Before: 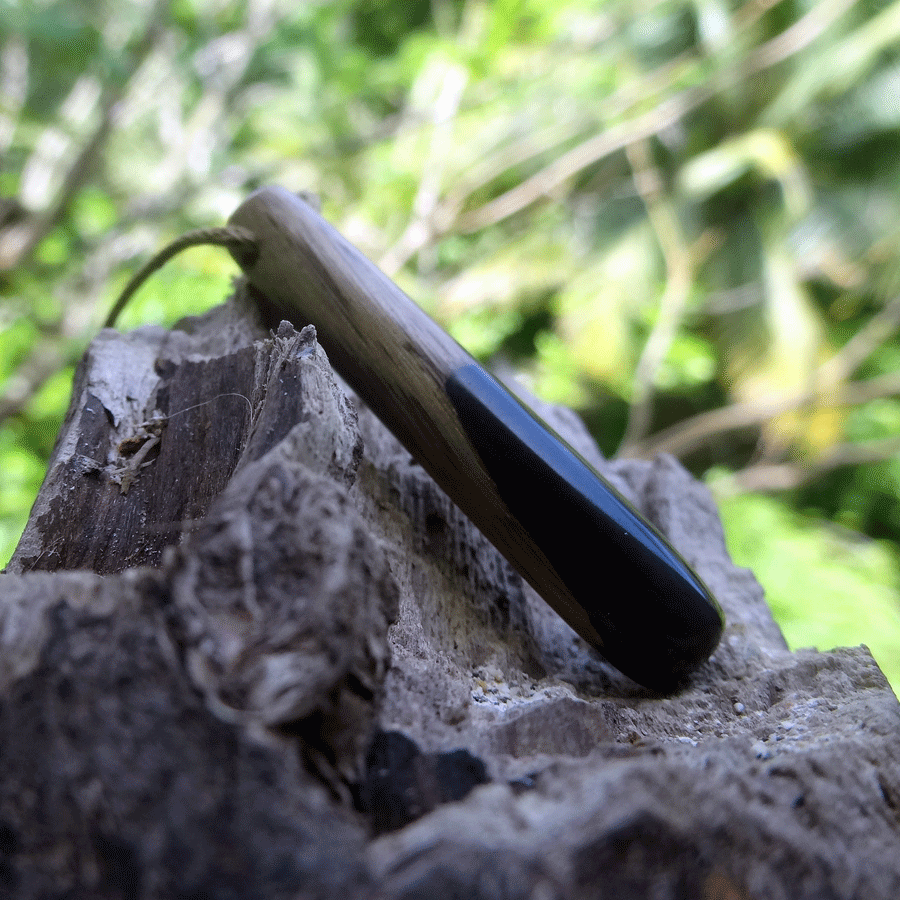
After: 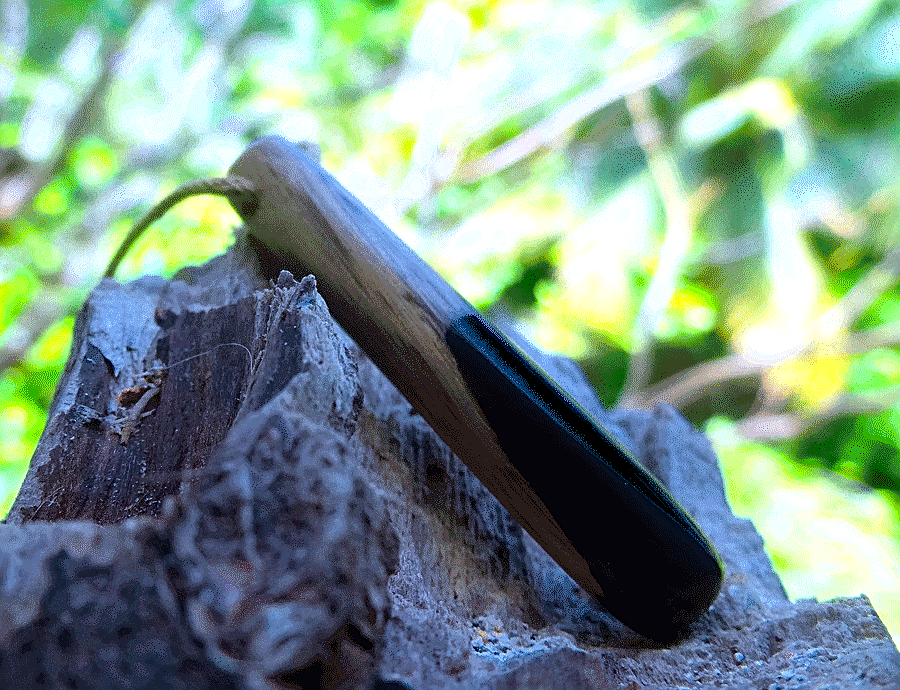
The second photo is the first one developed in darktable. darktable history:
color calibration: output R [1.422, -0.35, -0.252, 0], output G [-0.238, 1.259, -0.084, 0], output B [-0.081, -0.196, 1.58, 0], output brightness [0.49, 0.671, -0.57, 0], illuminant same as pipeline (D50), adaptation none (bypass), saturation algorithm version 1 (2020)
sharpen: on, module defaults
crop: top 5.667%, bottom 17.637%
